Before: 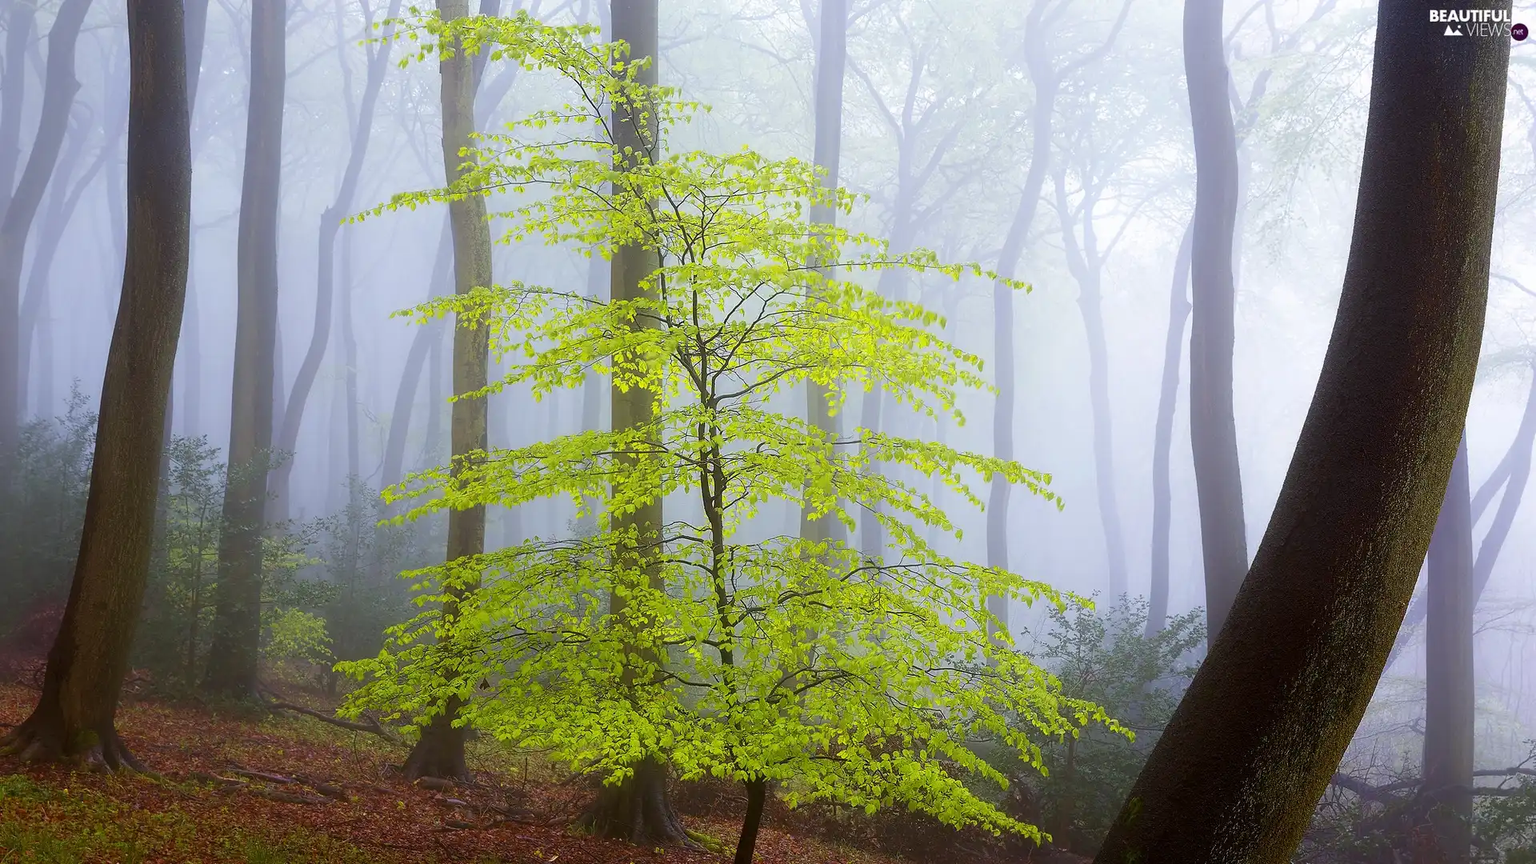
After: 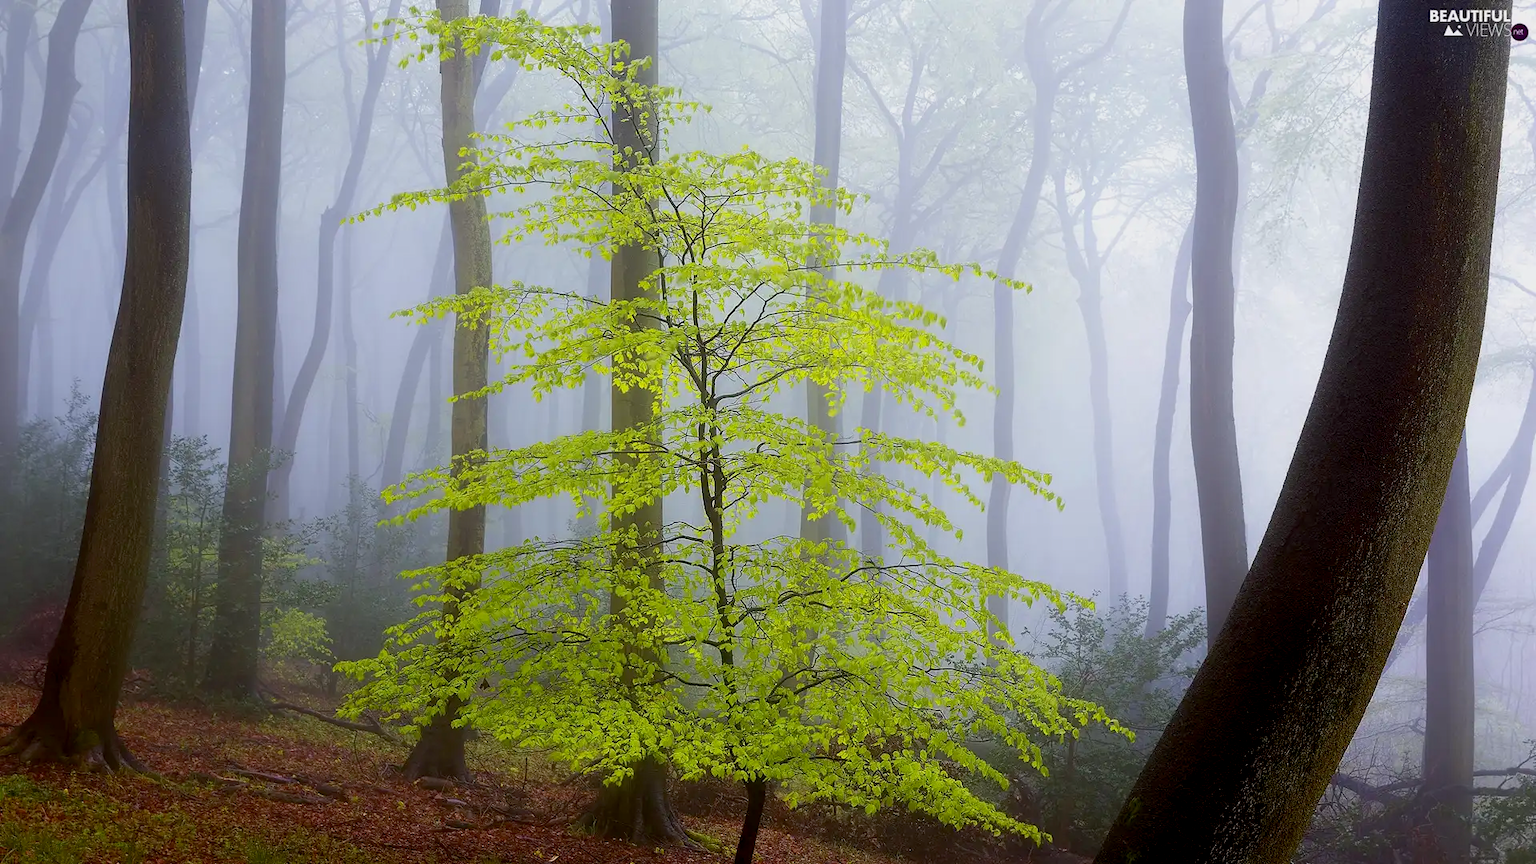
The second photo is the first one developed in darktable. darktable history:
exposure: black level correction 0.006, exposure -0.224 EV, compensate exposure bias true, compensate highlight preservation false
